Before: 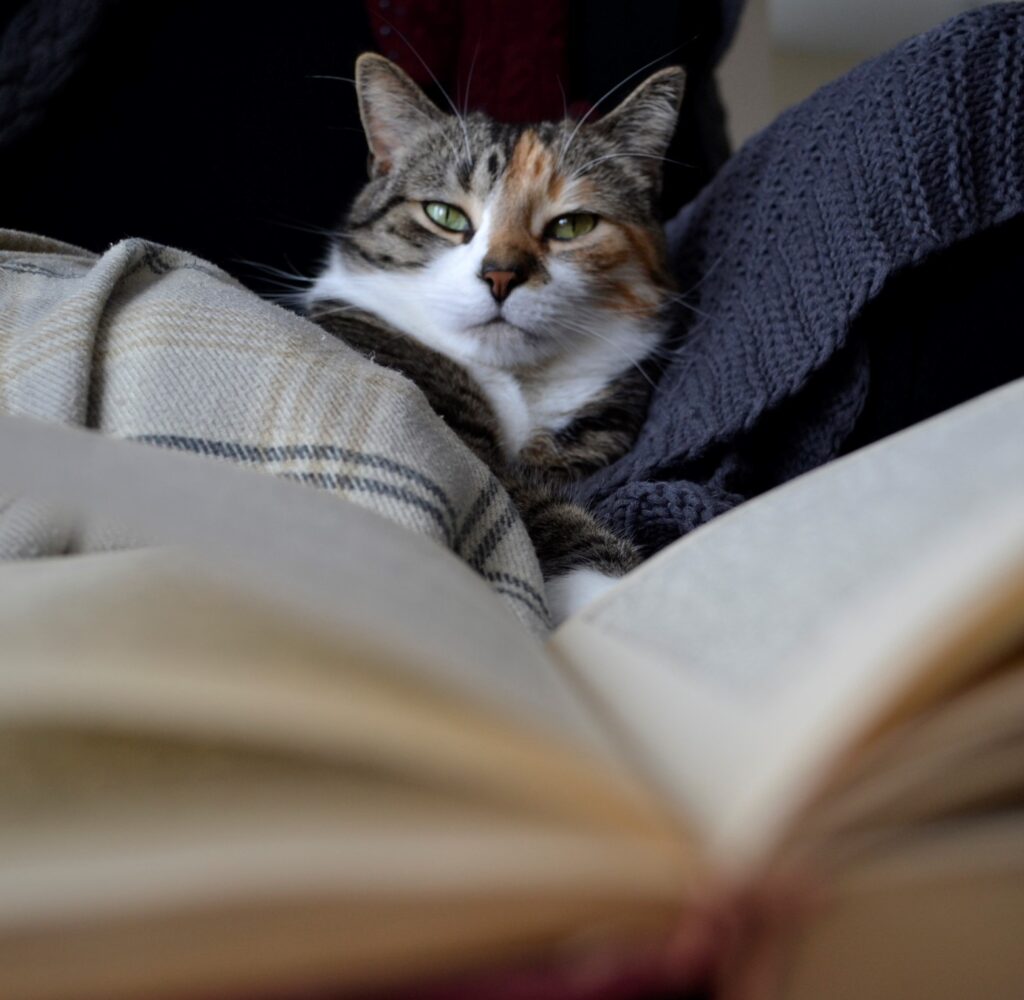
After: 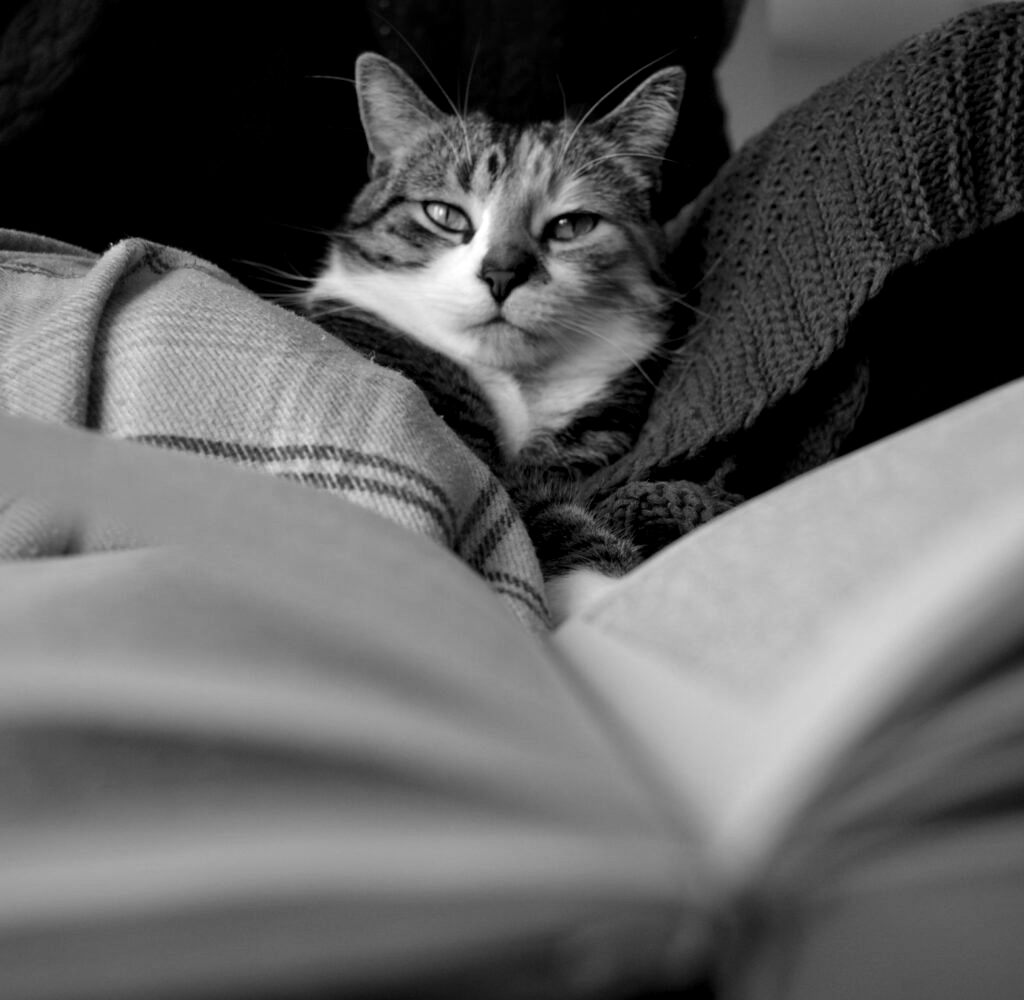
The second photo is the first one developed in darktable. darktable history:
local contrast: mode bilateral grid, contrast 20, coarseness 50, detail 130%, midtone range 0.2
contrast equalizer: octaves 7, y [[0.6 ×6], [0.55 ×6], [0 ×6], [0 ×6], [0 ×6]], mix 0.15
monochrome: size 1
